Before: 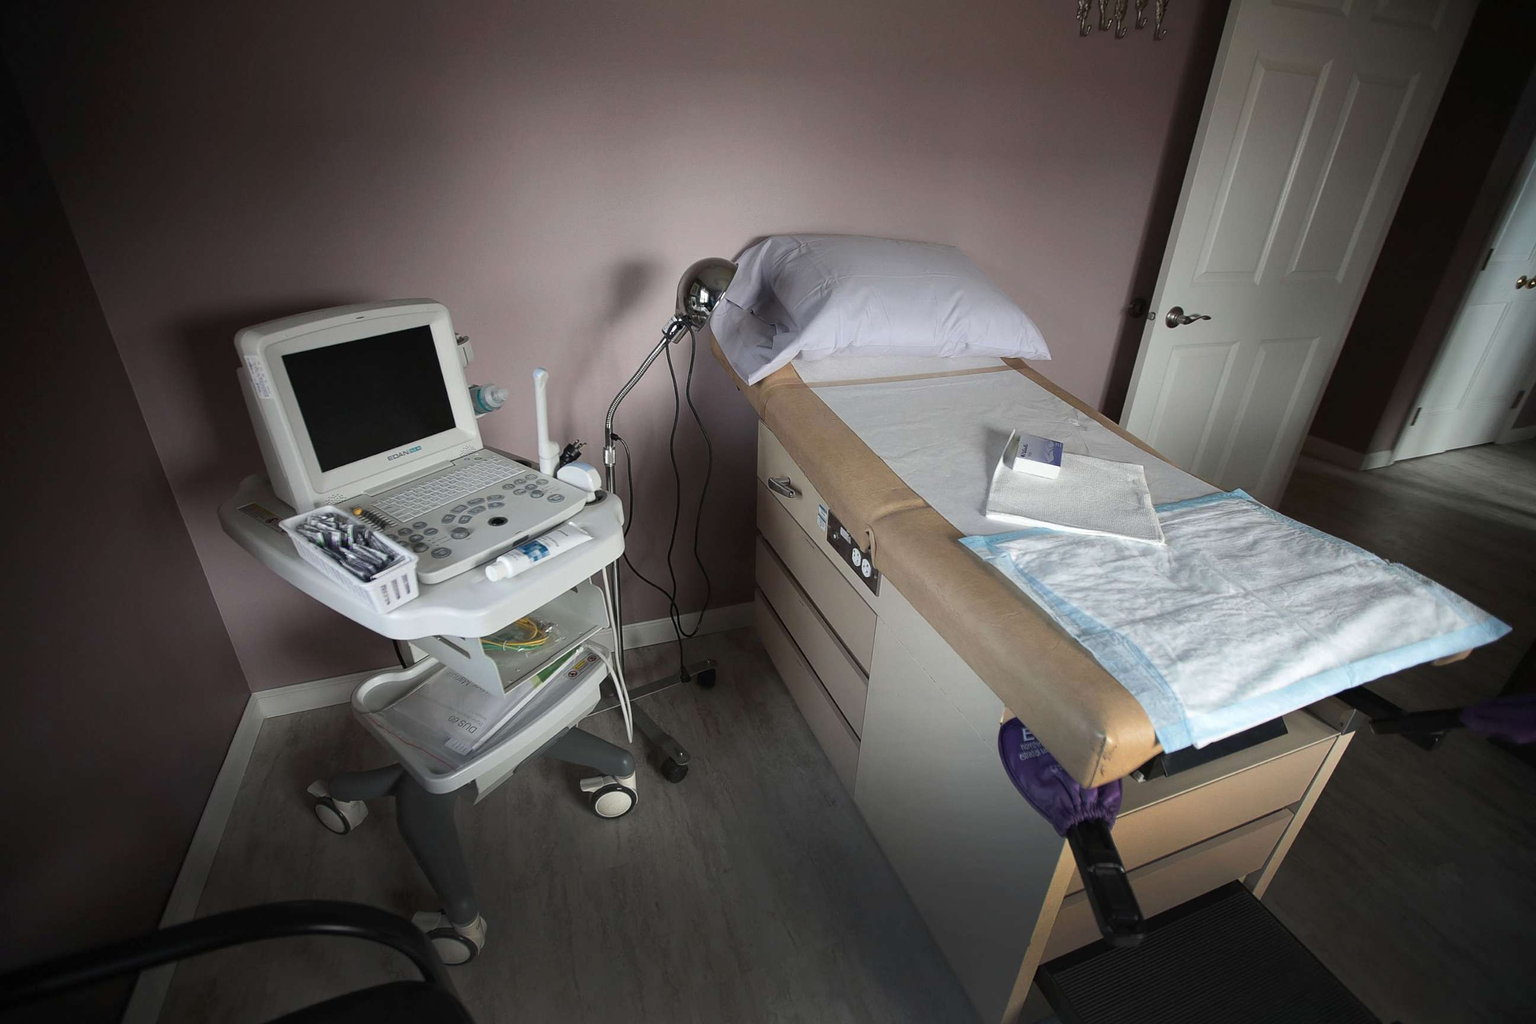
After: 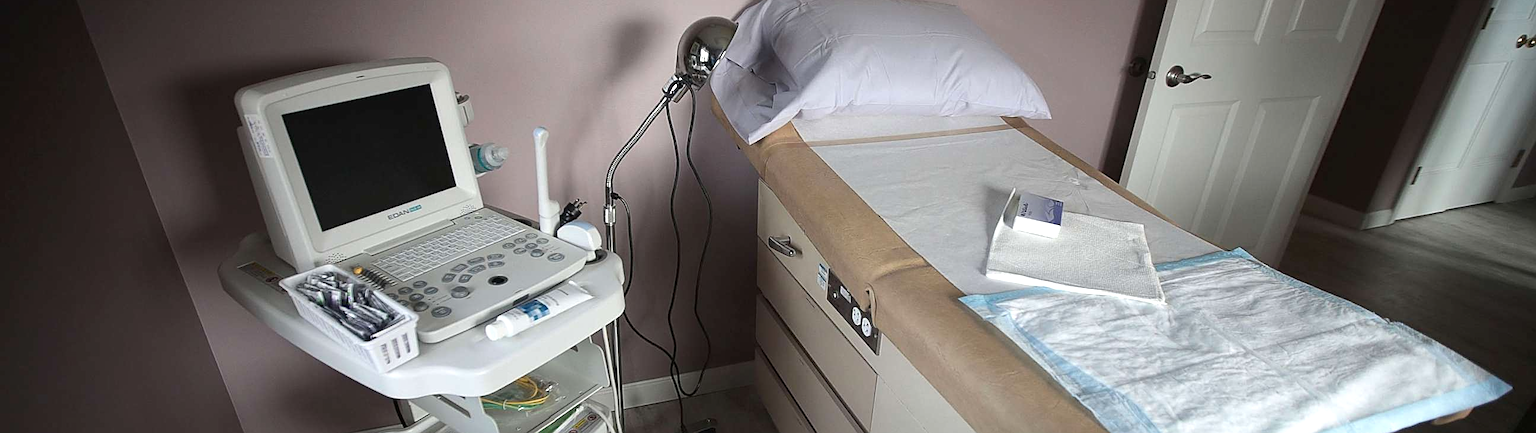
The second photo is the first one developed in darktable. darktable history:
sharpen: on, module defaults
base curve: preserve colors none
exposure: exposure 0.293 EV, compensate exposure bias true, compensate highlight preservation false
crop and rotate: top 23.608%, bottom 34.081%
